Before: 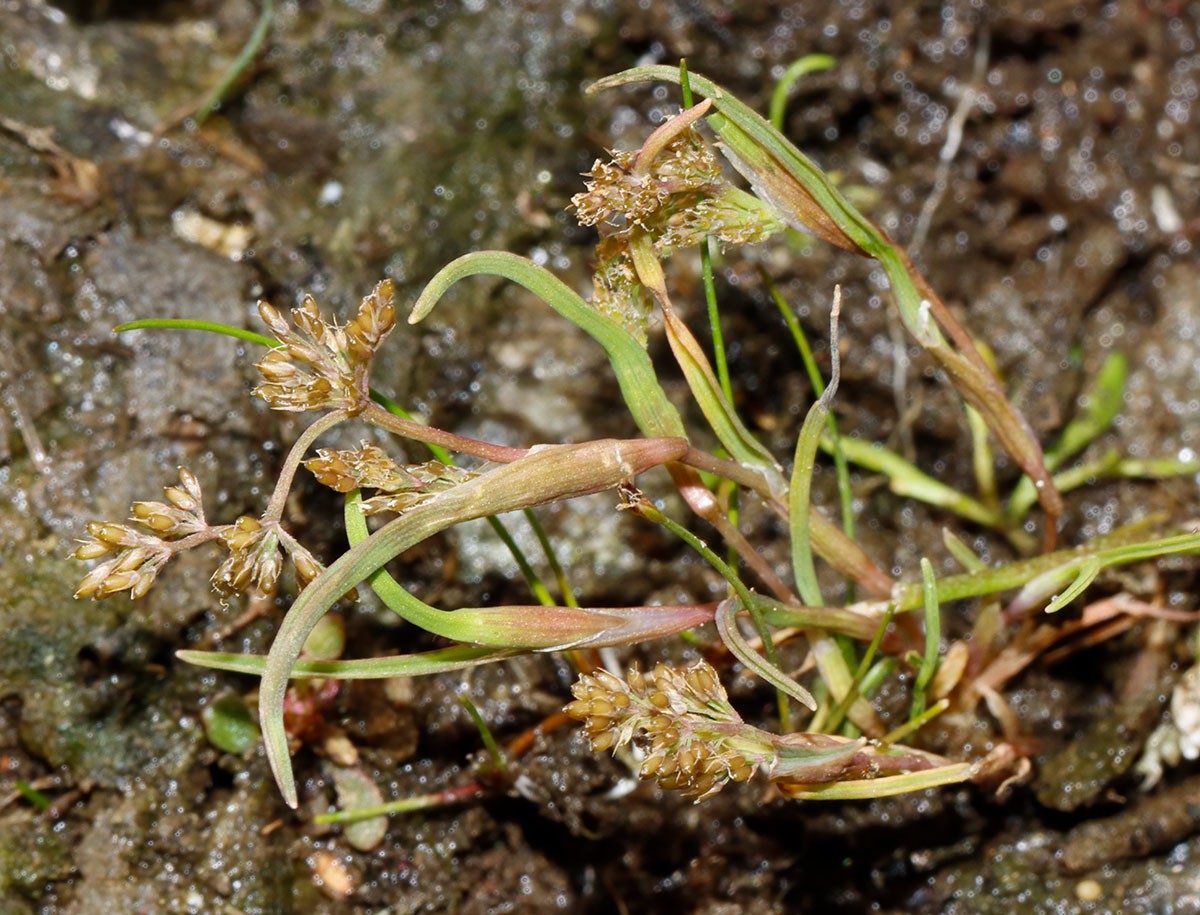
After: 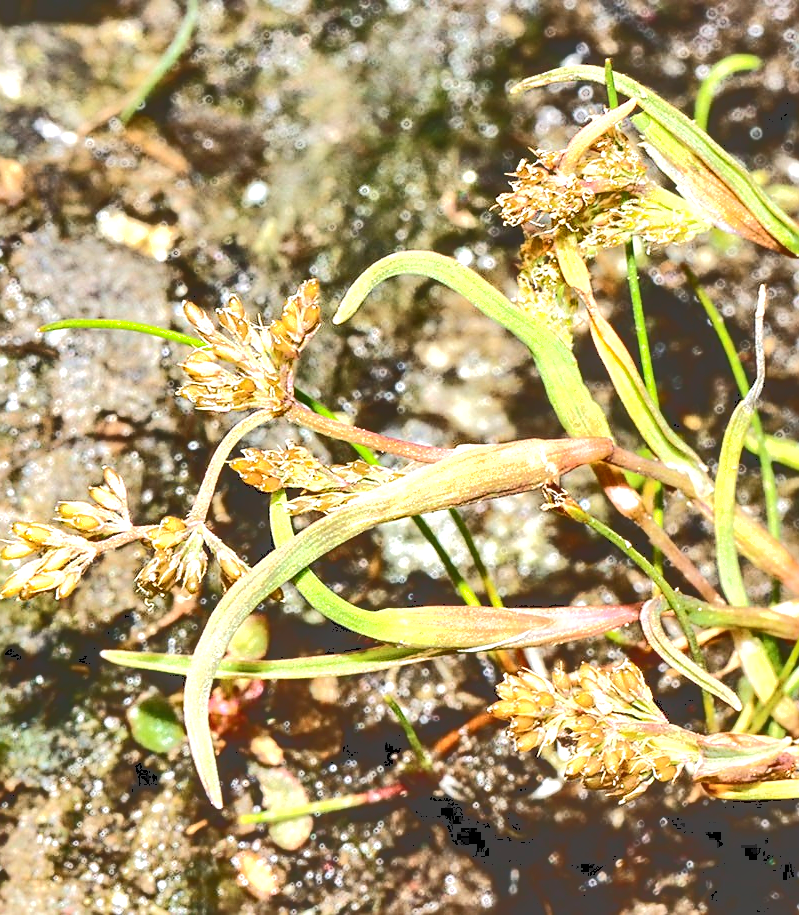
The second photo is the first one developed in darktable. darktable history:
crop and rotate: left 6.311%, right 27.042%
tone curve: curves: ch0 [(0, 0) (0.003, 0.26) (0.011, 0.26) (0.025, 0.26) (0.044, 0.257) (0.069, 0.257) (0.1, 0.257) (0.136, 0.255) (0.177, 0.258) (0.224, 0.272) (0.277, 0.294) (0.335, 0.346) (0.399, 0.422) (0.468, 0.536) (0.543, 0.657) (0.623, 0.757) (0.709, 0.823) (0.801, 0.872) (0.898, 0.92) (1, 1)], color space Lab, independent channels, preserve colors none
exposure: exposure 1.211 EV, compensate exposure bias true, compensate highlight preservation false
sharpen: on, module defaults
local contrast: on, module defaults
shadows and highlights: low approximation 0.01, soften with gaussian
